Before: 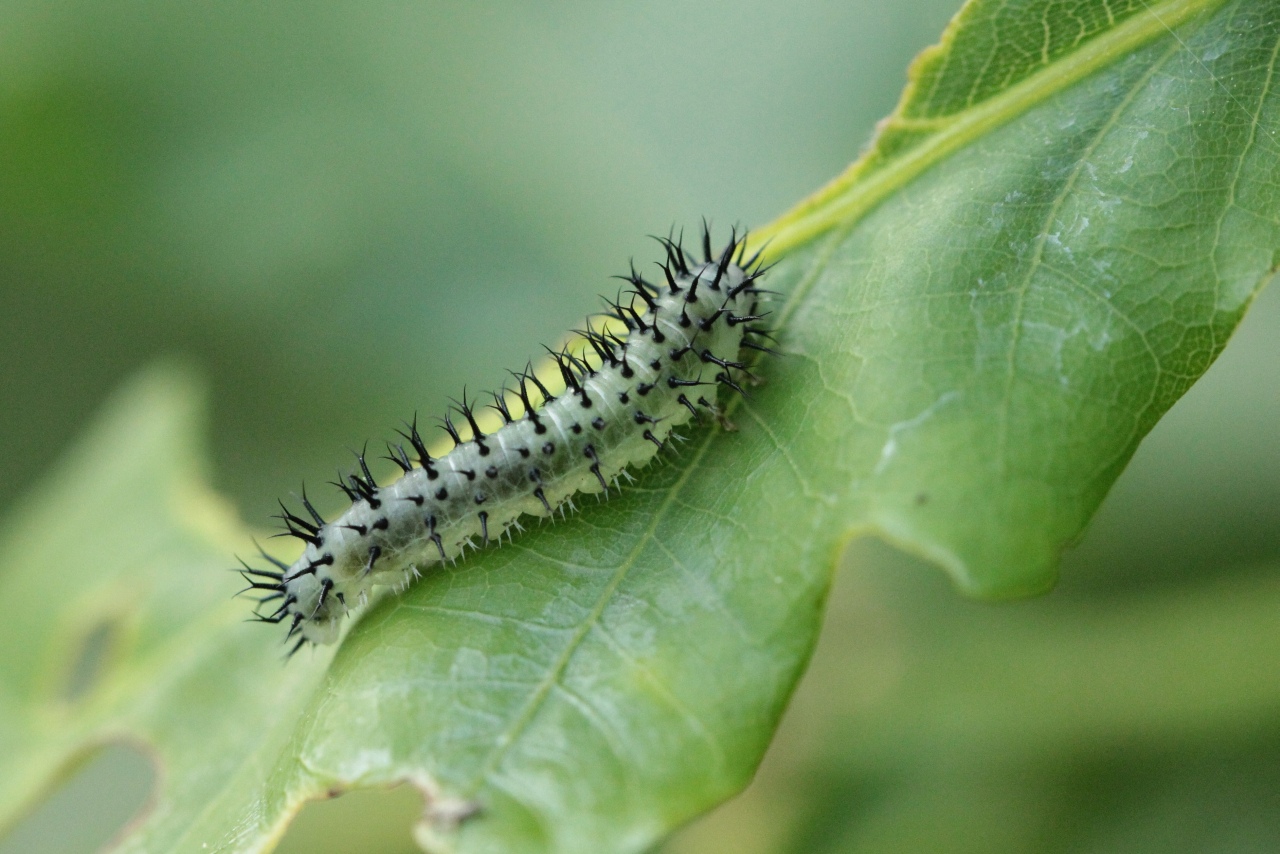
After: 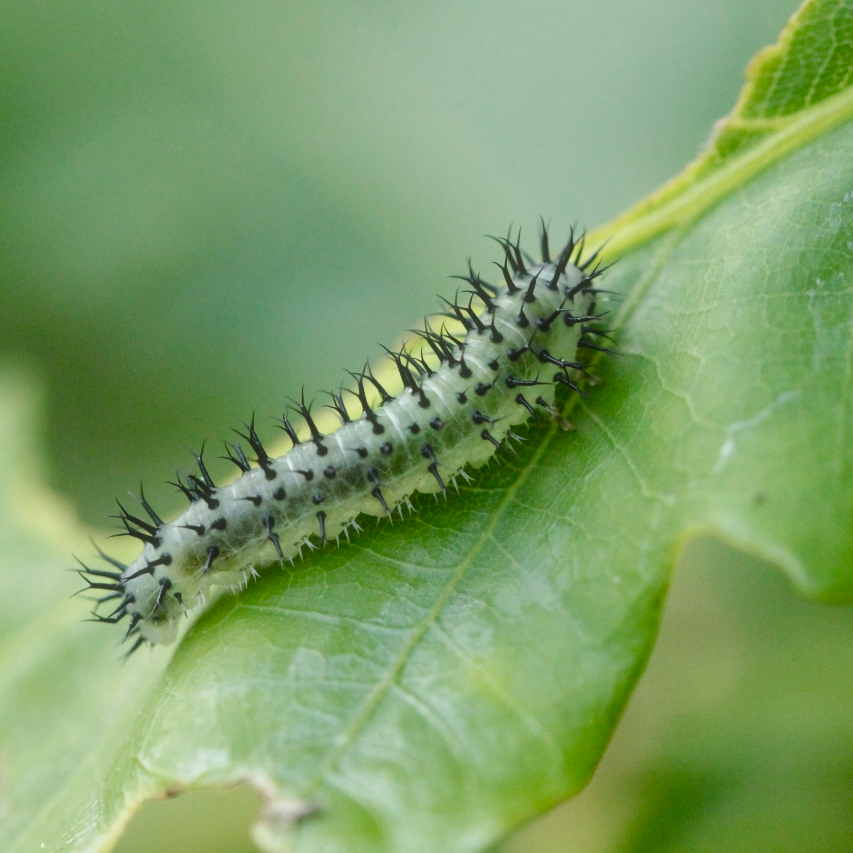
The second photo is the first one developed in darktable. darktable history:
color balance rgb: perceptual saturation grading › global saturation 20%, perceptual saturation grading › highlights -25%, perceptual saturation grading › shadows 50%
base curve: curves: ch0 [(0, 0) (0.283, 0.295) (1, 1)], preserve colors none
haze removal: strength -0.1, adaptive false
crop and rotate: left 12.673%, right 20.66%
